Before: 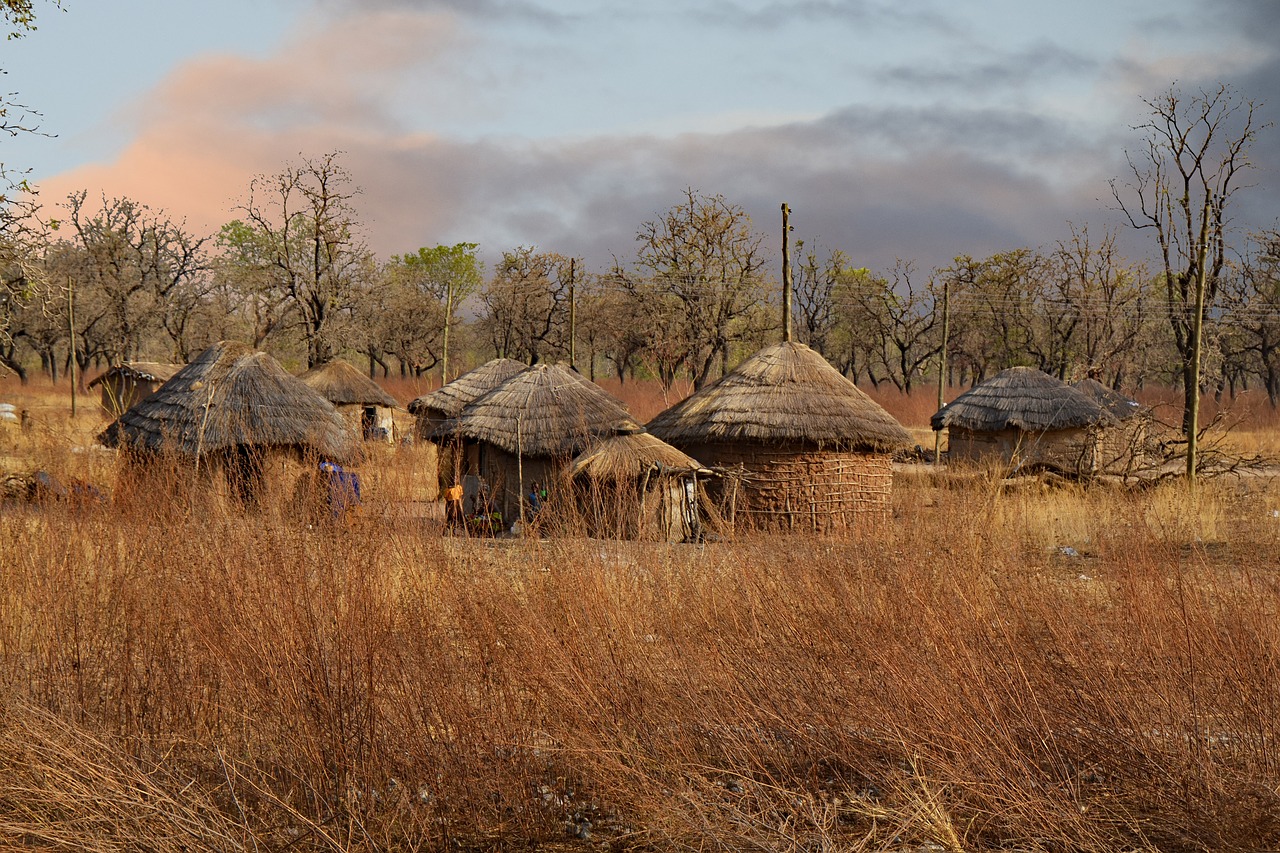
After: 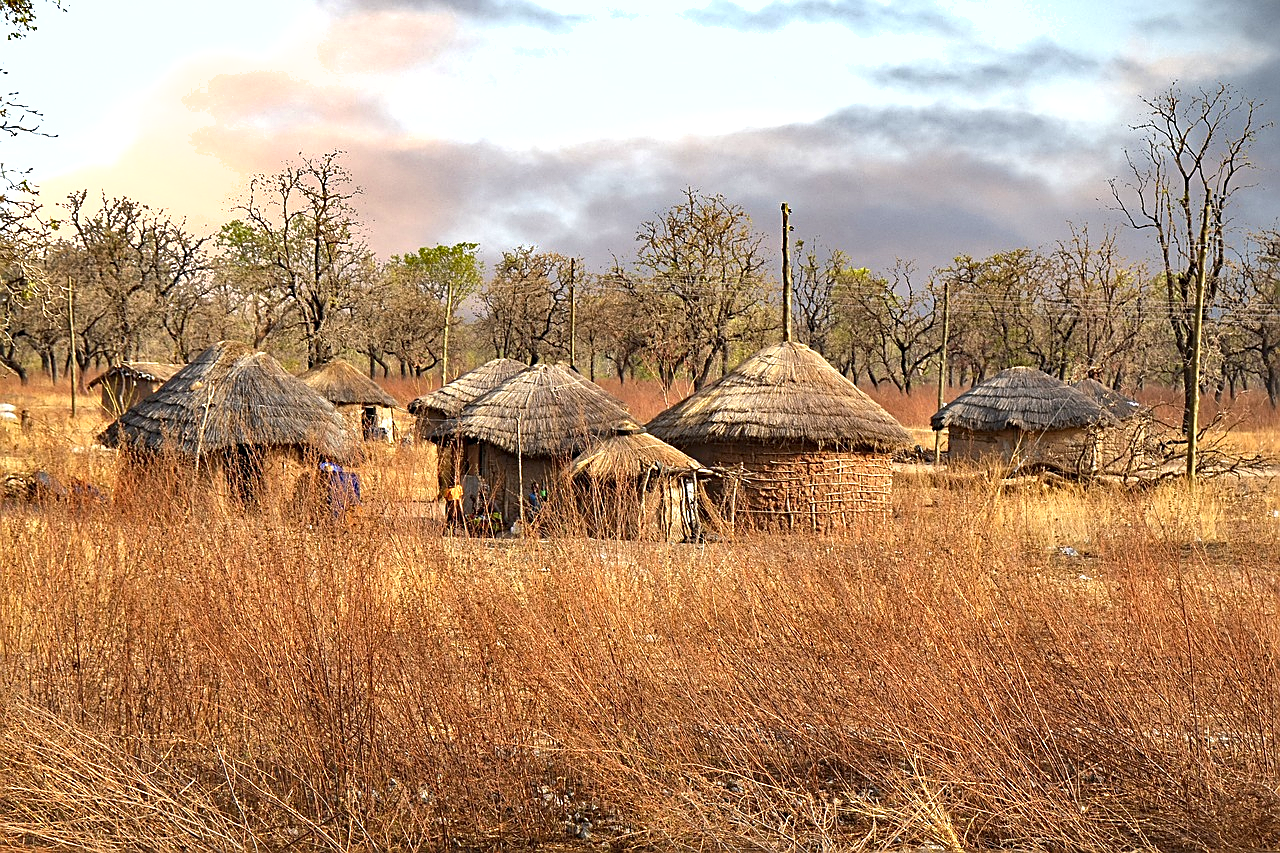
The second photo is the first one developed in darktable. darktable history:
sharpen: on, module defaults
shadows and highlights: soften with gaussian
exposure: black level correction 0, exposure 1.015 EV, compensate exposure bias true, compensate highlight preservation false
